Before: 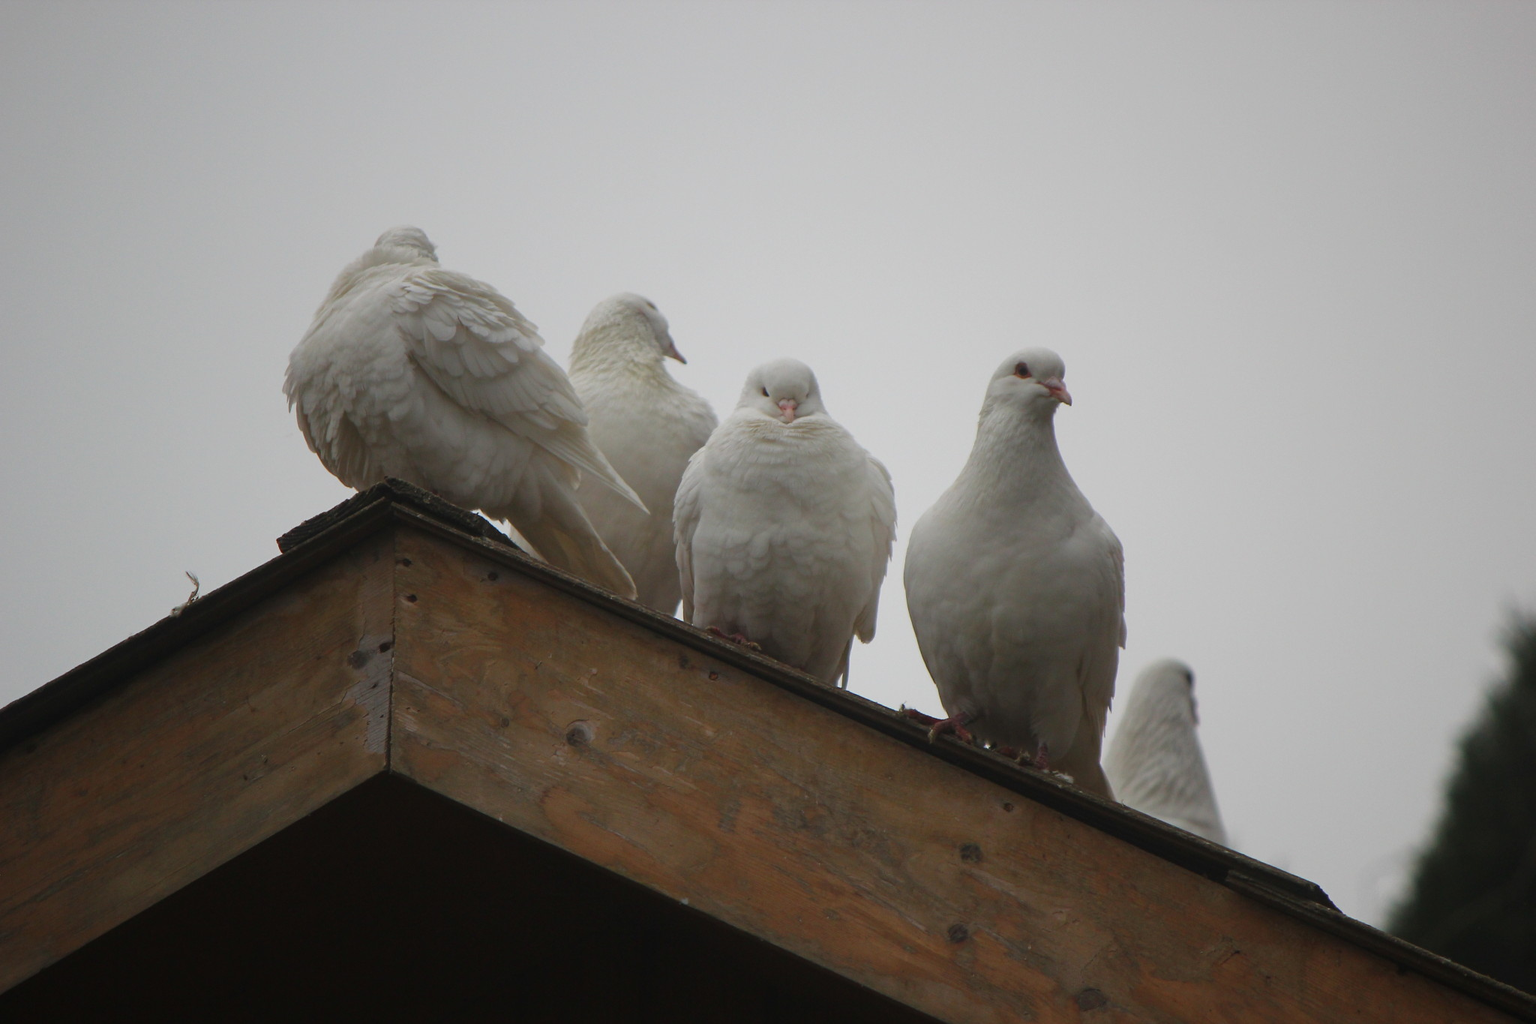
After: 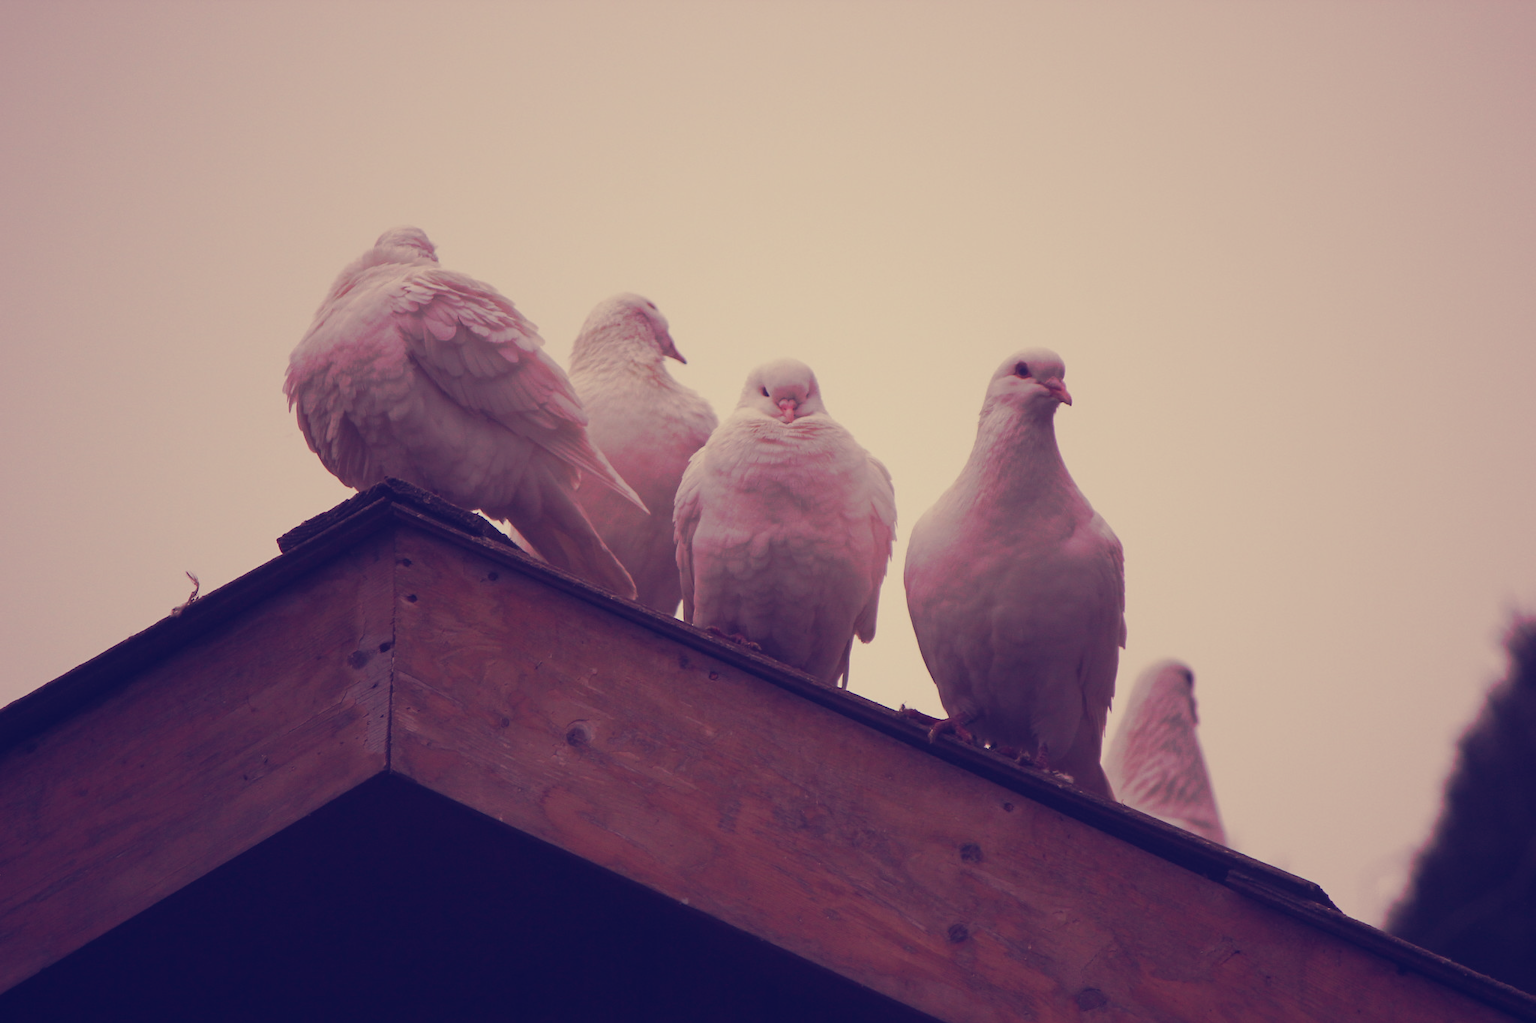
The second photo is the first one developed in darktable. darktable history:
tone curve: curves: ch0 [(0, 0) (0.003, 0.003) (0.011, 0.011) (0.025, 0.024) (0.044, 0.042) (0.069, 0.066) (0.1, 0.095) (0.136, 0.129) (0.177, 0.169) (0.224, 0.214) (0.277, 0.264) (0.335, 0.319) (0.399, 0.38) (0.468, 0.446) (0.543, 0.563) (0.623, 0.64) (0.709, 0.722) (0.801, 0.809) (0.898, 0.902) (1, 1)], preserve colors none
color look up table: target L [92.55, 91.78, 85.39, 87.3, 80.14, 70.02, 69.97, 66.82, 56.23, 51.21, 39.39, 37.22, 13.77, 200, 86.41, 68.96, 69.3, 66.11, 57.86, 55.48, 50.61, 50.77, 44.08, 30.65, 30.08, 18.61, 83.39, 69.92, 65.21, 58.93, 59.06, 55.18, 48.03, 49.13, 41.63, 33.52, 34.85, 35.81, 25.77, 16.51, 14.84, 9.109, 86.19, 82.42, 81.89, 64.59, 65.44, 46.48, 13.31], target a [-18.06, -1.804, -73.2, -31.57, -28.43, -55.88, -11.87, -29.26, -3.85, -46.69, -28.18, 1.783, 14.71, 0, 3.475, 38.53, 16.29, 48.1, 27.23, 75.6, 39.18, 54.45, 67.36, 21.78, 52.47, 35.44, 16.71, 42.79, 30.81, 77.69, 46.41, 81.89, -9.019, 54.03, 69.12, 18.64, 33, 61.98, 12.11, 47.1, 35.36, 25.59, -49.05, -55.69, -17.21, -33.72, -0.229, -23.73, 8.801], target b [30.2, 41.73, 56.82, 71.9, 29.73, 25.7, 56.25, 10.12, 27.56, 32.76, -1.35, -8.96, -21.12, 0, 65.75, 26.36, 55.62, 55.23, 15.19, 24.59, 36.12, 11.2, 25, 9.161, -1.839, -14.33, 17.37, -3.437, -18.86, -25.93, 1.341, -2.212, -43.76, -24.53, -48.32, -65.92, -11.93, -33.68, -50.87, -77.88, -39.02, -48.72, 15.9, 7.792, 7.342, -19.89, -0.656, -18.86, -35.09], num patches 49
